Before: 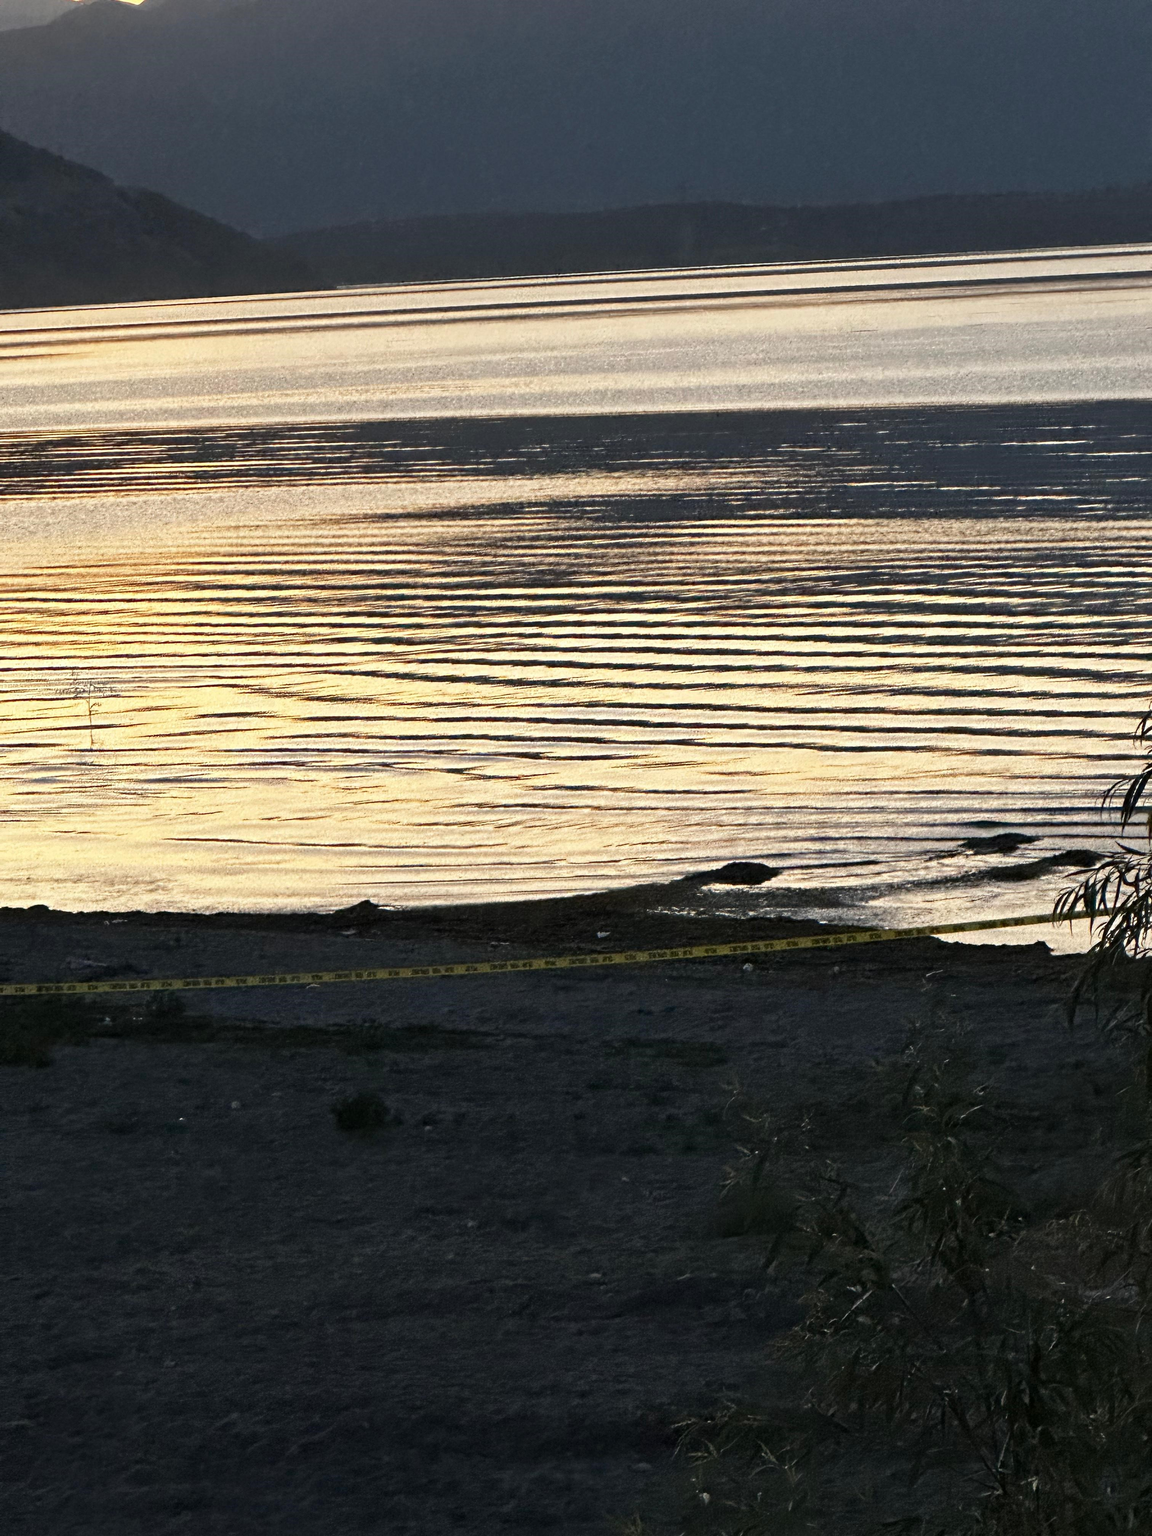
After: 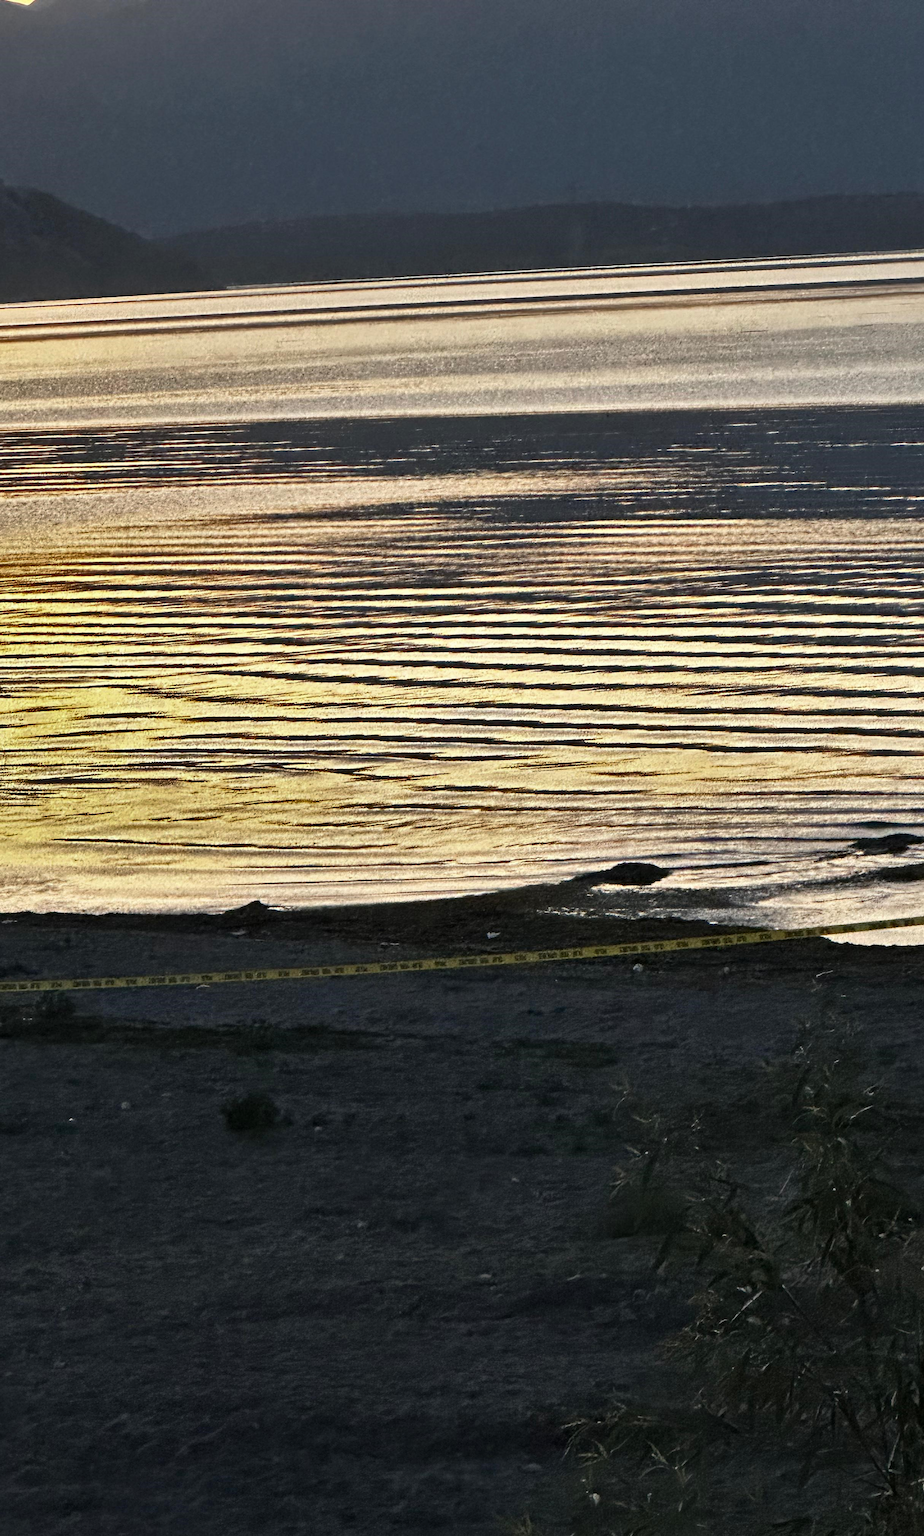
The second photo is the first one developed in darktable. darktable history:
shadows and highlights: shadows 20.91, highlights -82.73, soften with gaussian
crop and rotate: left 9.597%, right 10.195%
